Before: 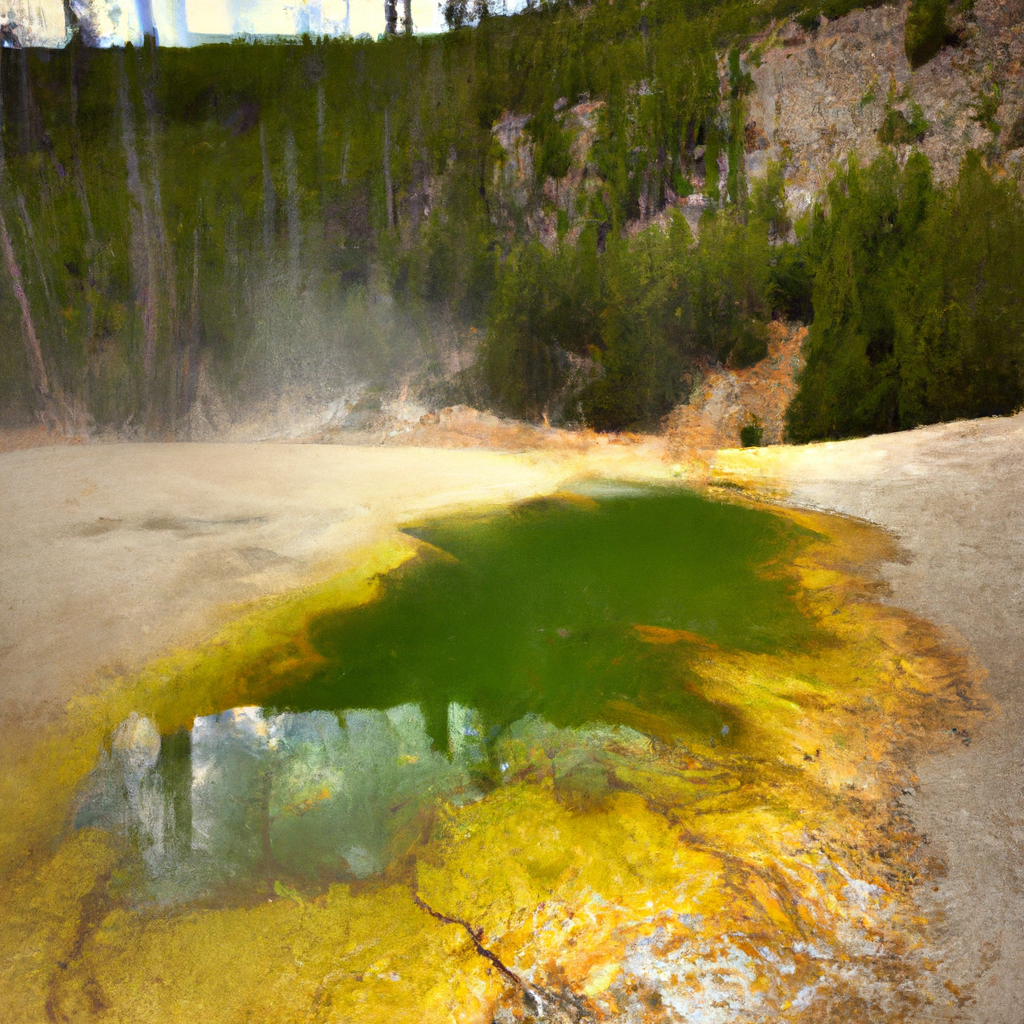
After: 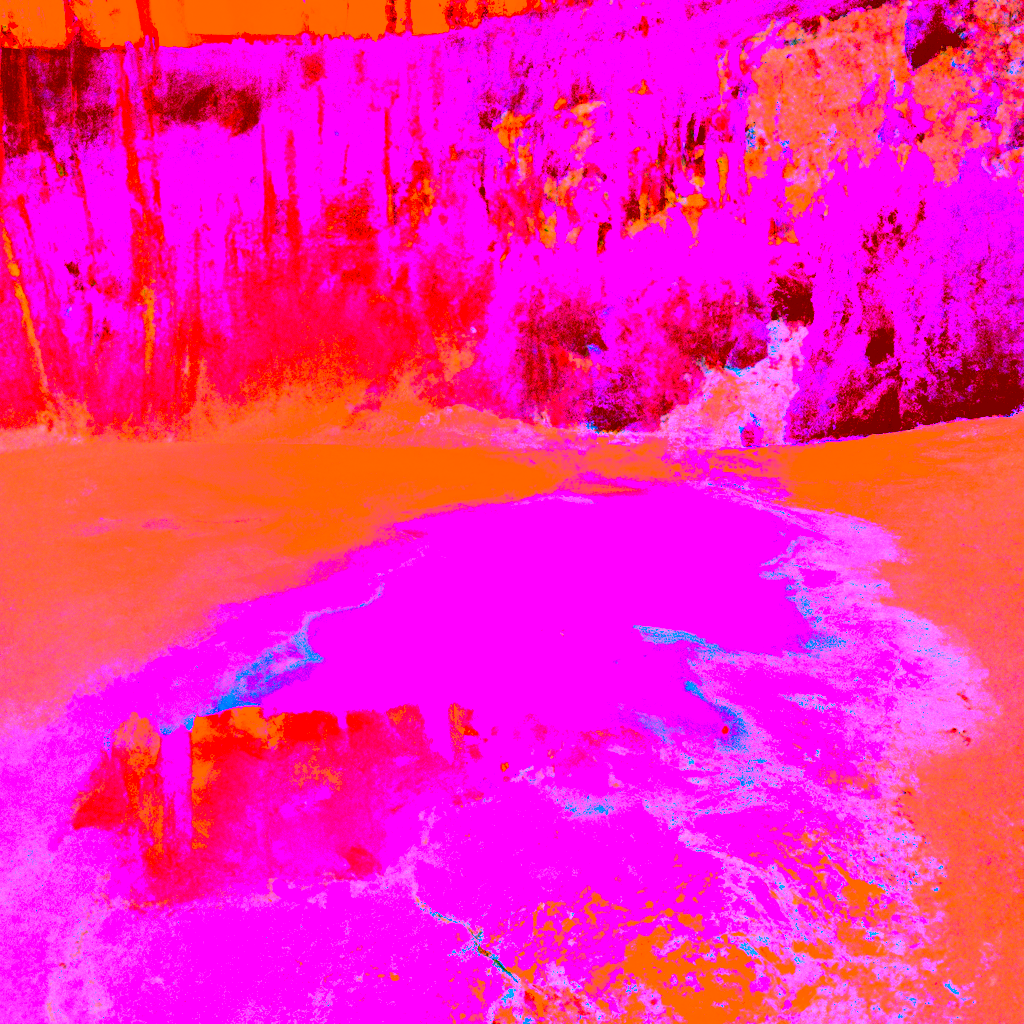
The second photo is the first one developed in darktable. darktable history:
haze removal: compatibility mode true, adaptive false
base curve: curves: ch0 [(0, 0.003) (0.001, 0.002) (0.006, 0.004) (0.02, 0.022) (0.048, 0.086) (0.094, 0.234) (0.162, 0.431) (0.258, 0.629) (0.385, 0.8) (0.548, 0.918) (0.751, 0.988) (1, 1)], preserve colors none
exposure: black level correction 0, exposure 0.877 EV, compensate exposure bias true, compensate highlight preservation false
rgb levels: preserve colors sum RGB, levels [[0.038, 0.433, 0.934], [0, 0.5, 1], [0, 0.5, 1]]
contrast brightness saturation: brightness -0.2, saturation 0.08
color correction: highlights a* -39.68, highlights b* -40, shadows a* -40, shadows b* -40, saturation -3
